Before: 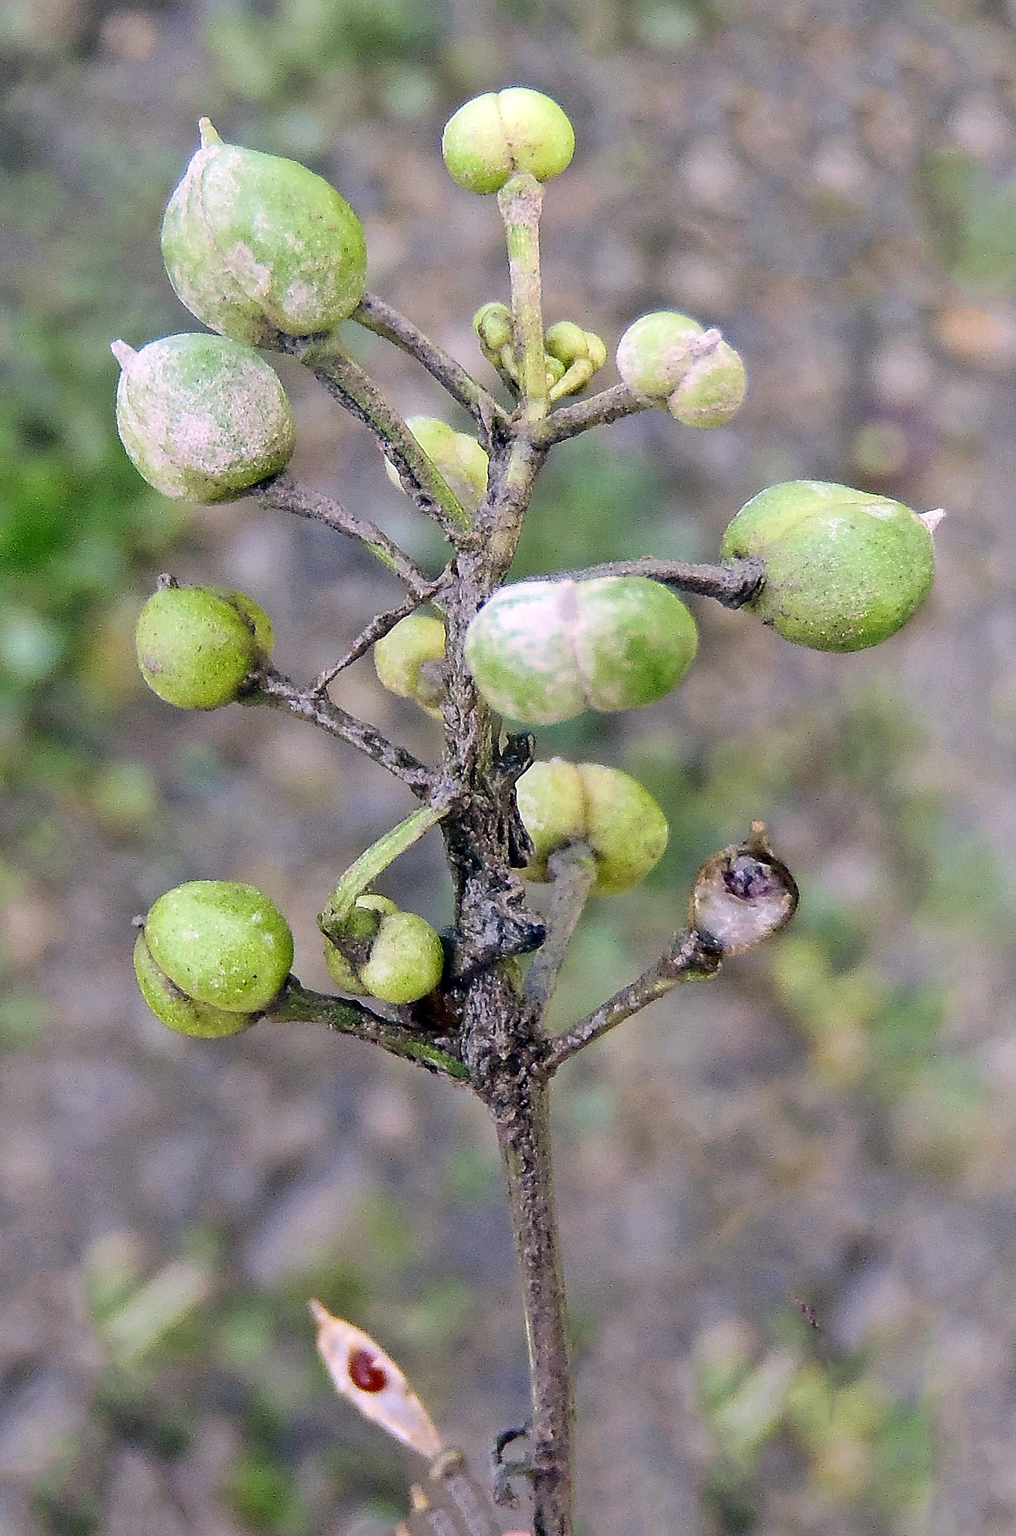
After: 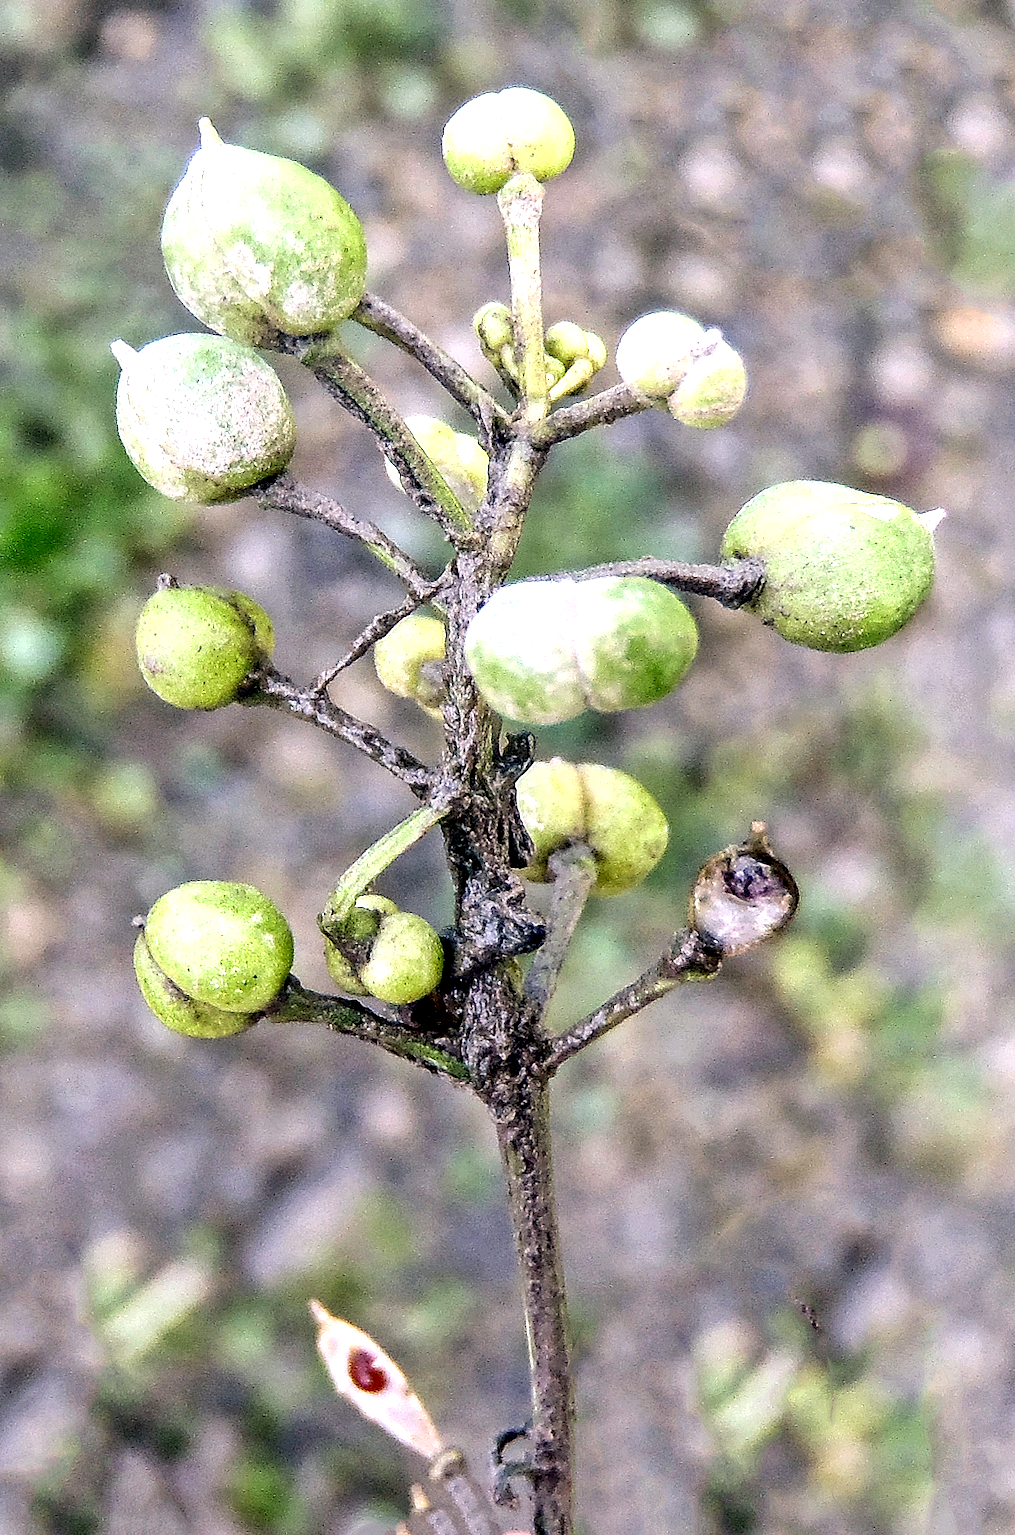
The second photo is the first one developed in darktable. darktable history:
exposure: black level correction 0.001, exposure 0.5 EV, compensate exposure bias true, compensate highlight preservation false
local contrast: highlights 60%, shadows 60%, detail 160%
